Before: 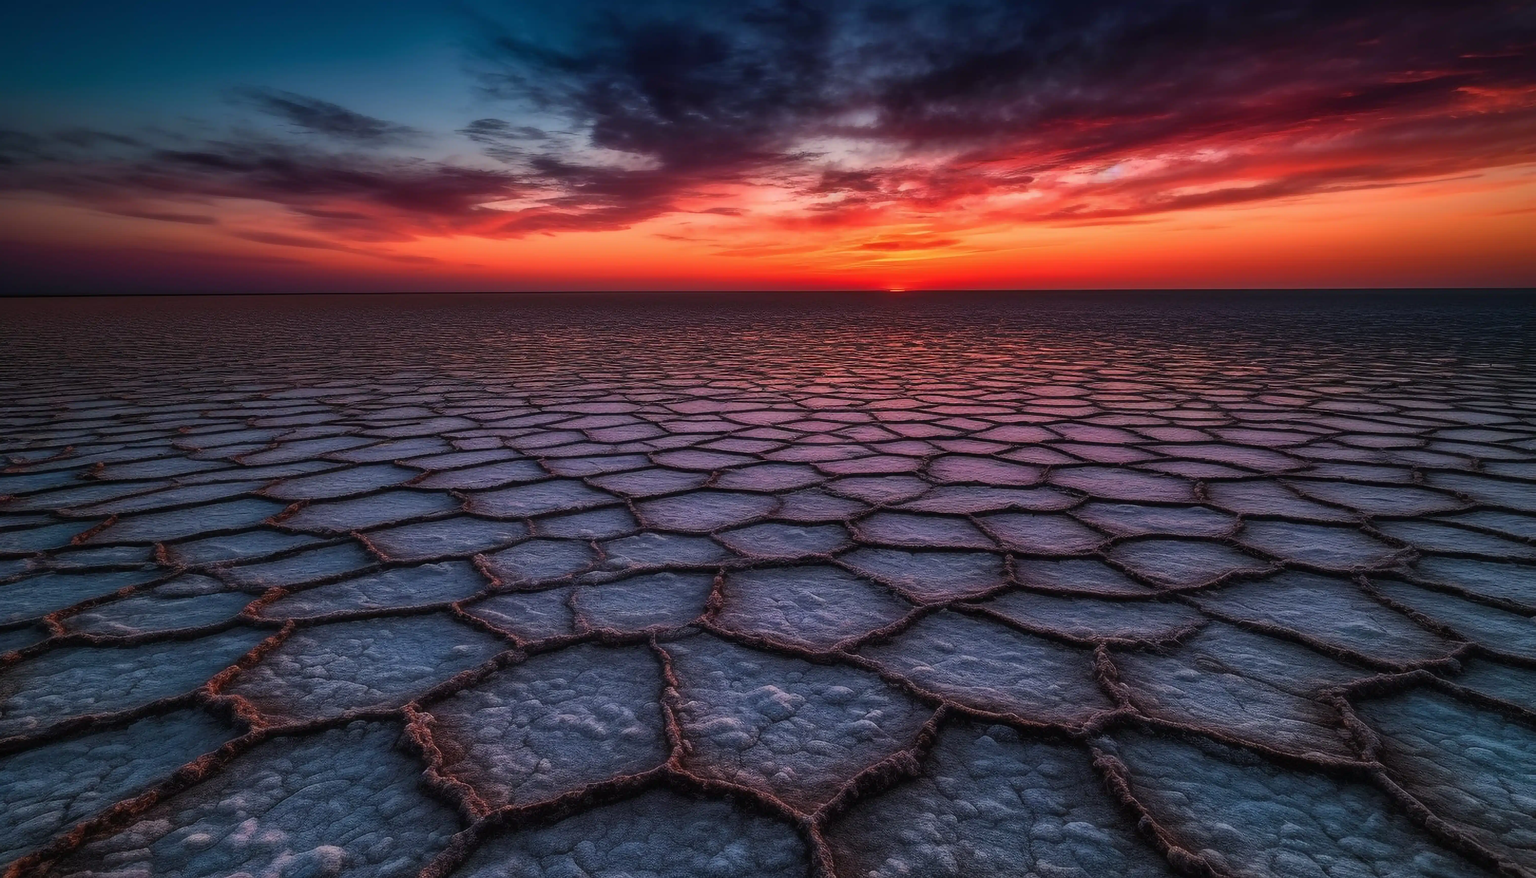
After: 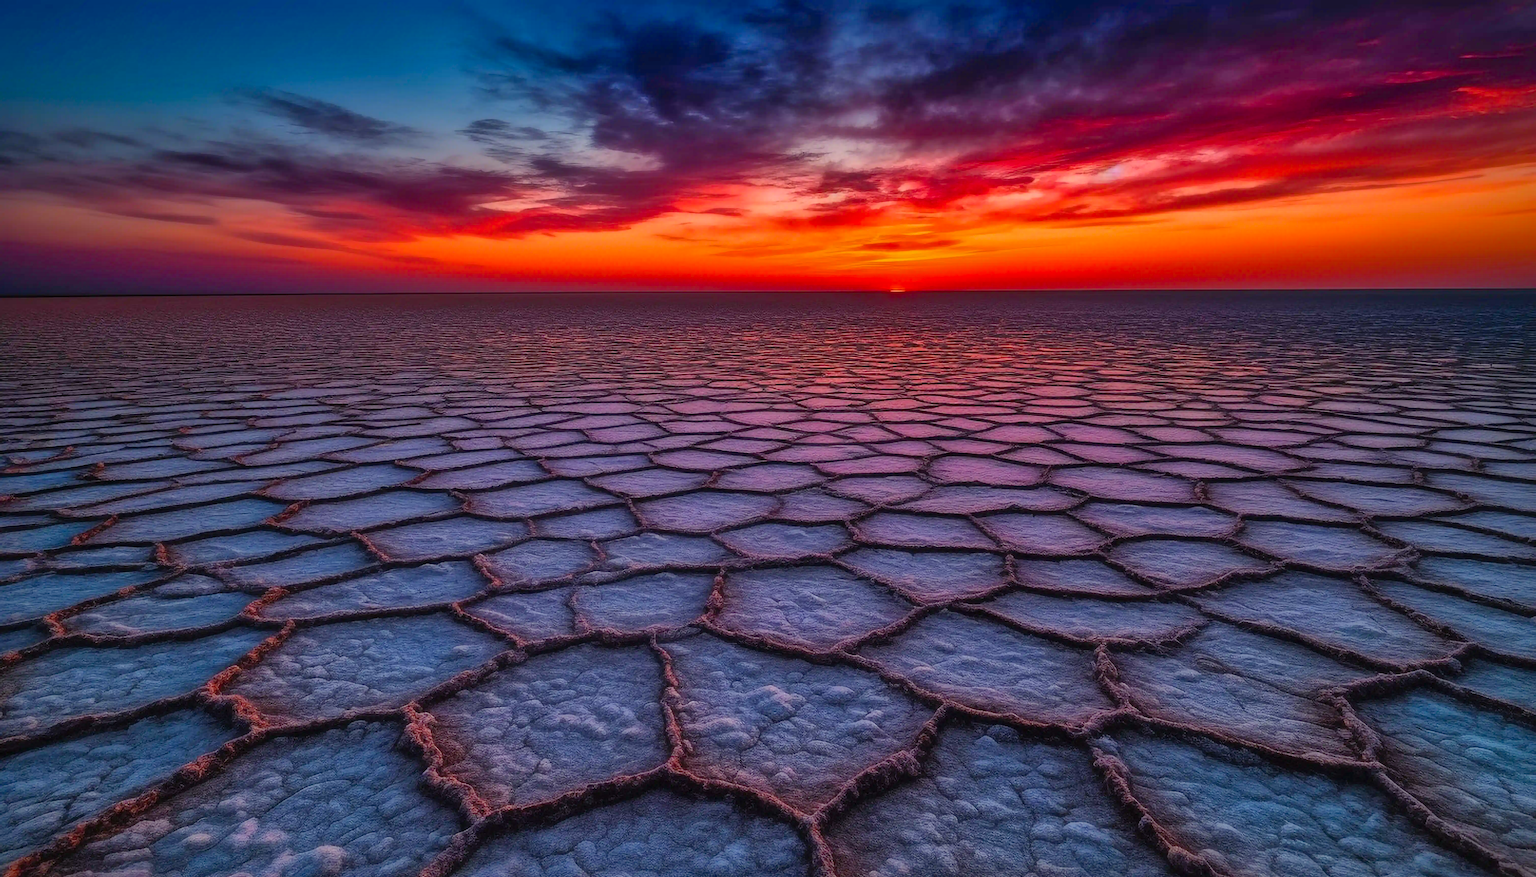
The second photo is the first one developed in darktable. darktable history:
shadows and highlights: shadows color adjustment 97.66%
color balance rgb: shadows lift › chroma 3.148%, shadows lift › hue 279.19°, linear chroma grading › global chroma 8.437%, perceptual saturation grading › global saturation 25.913%
